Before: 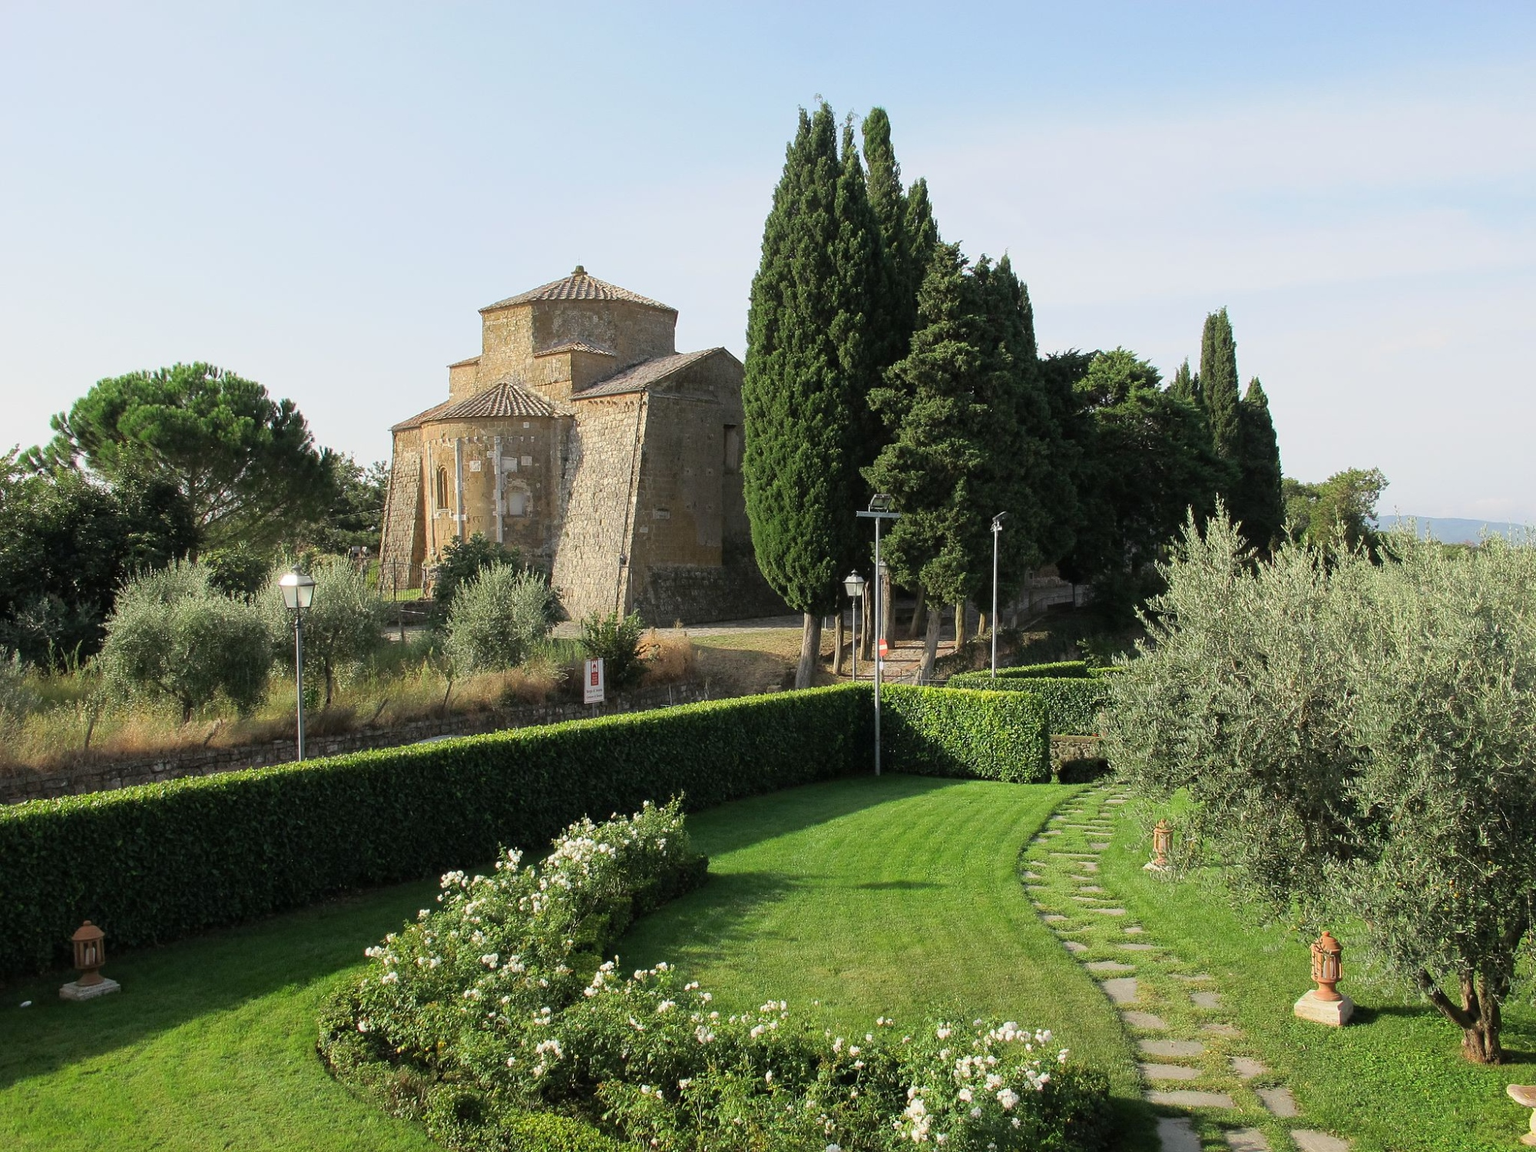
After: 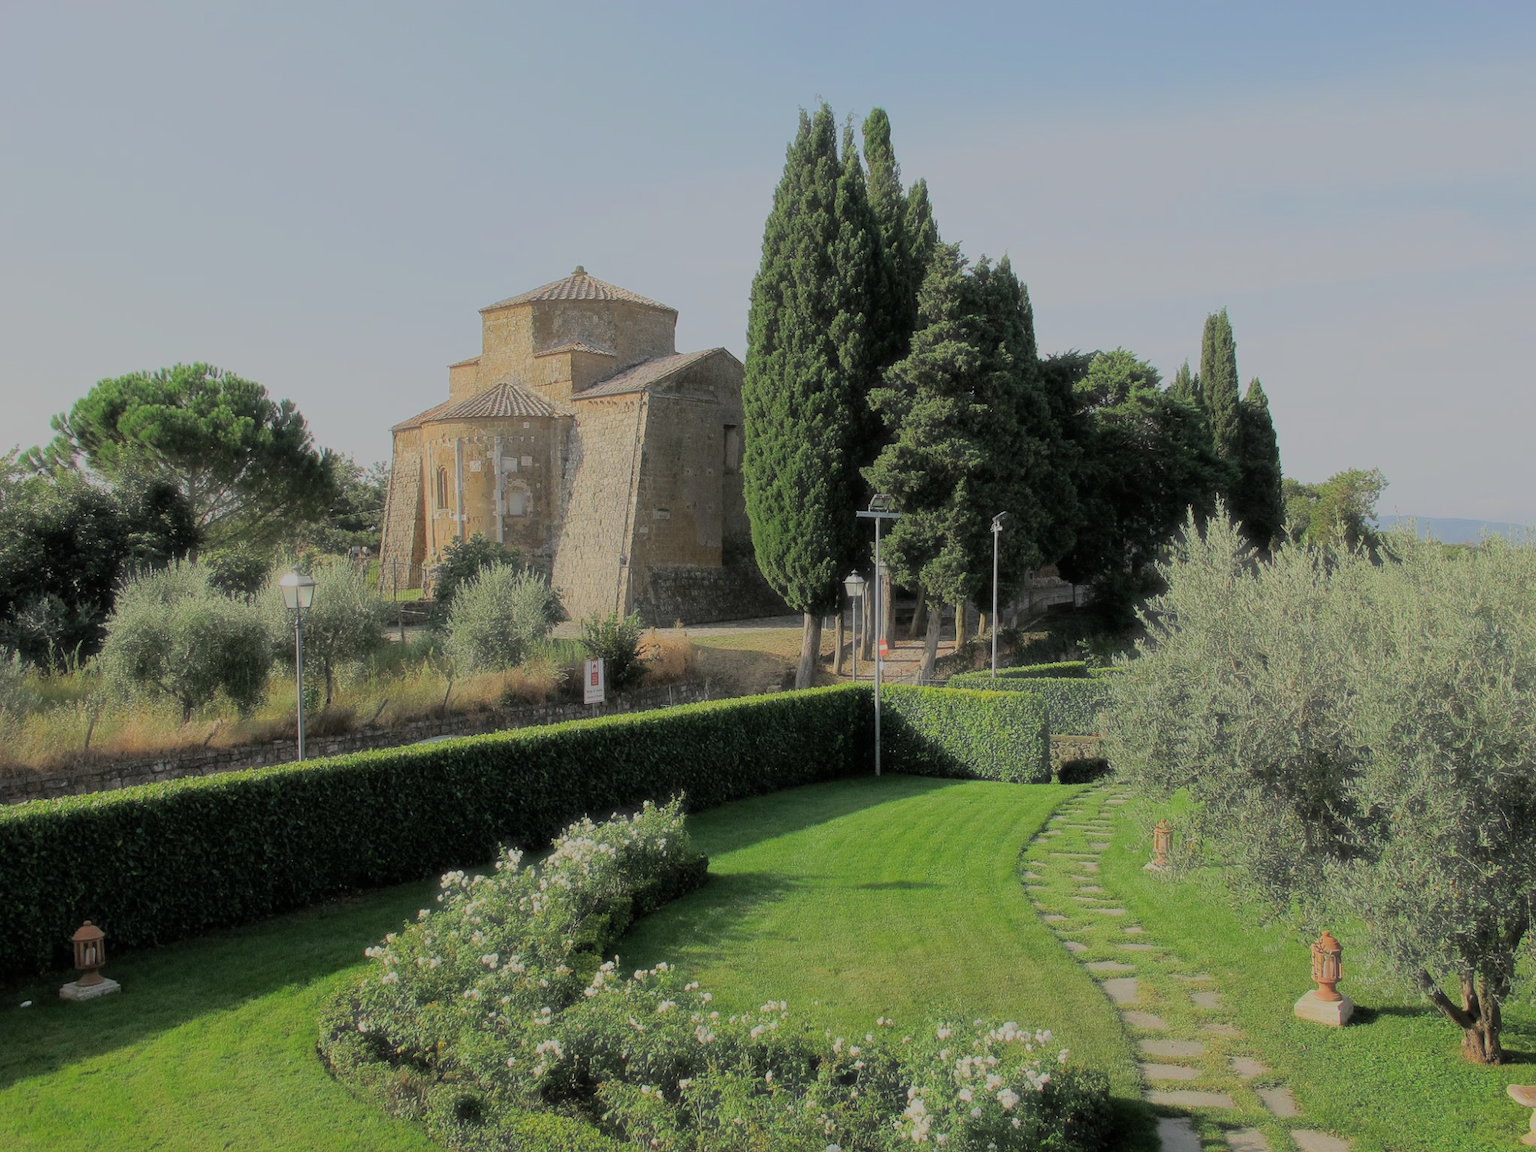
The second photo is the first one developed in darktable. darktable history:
haze removal: strength -0.113, compatibility mode true, adaptive false
filmic rgb: black relative exposure -7.97 EV, white relative exposure 8.01 EV, hardness 2.52, latitude 9.22%, contrast 0.722, highlights saturation mix 9.28%, shadows ↔ highlights balance 1.88%, color science v6 (2022)
